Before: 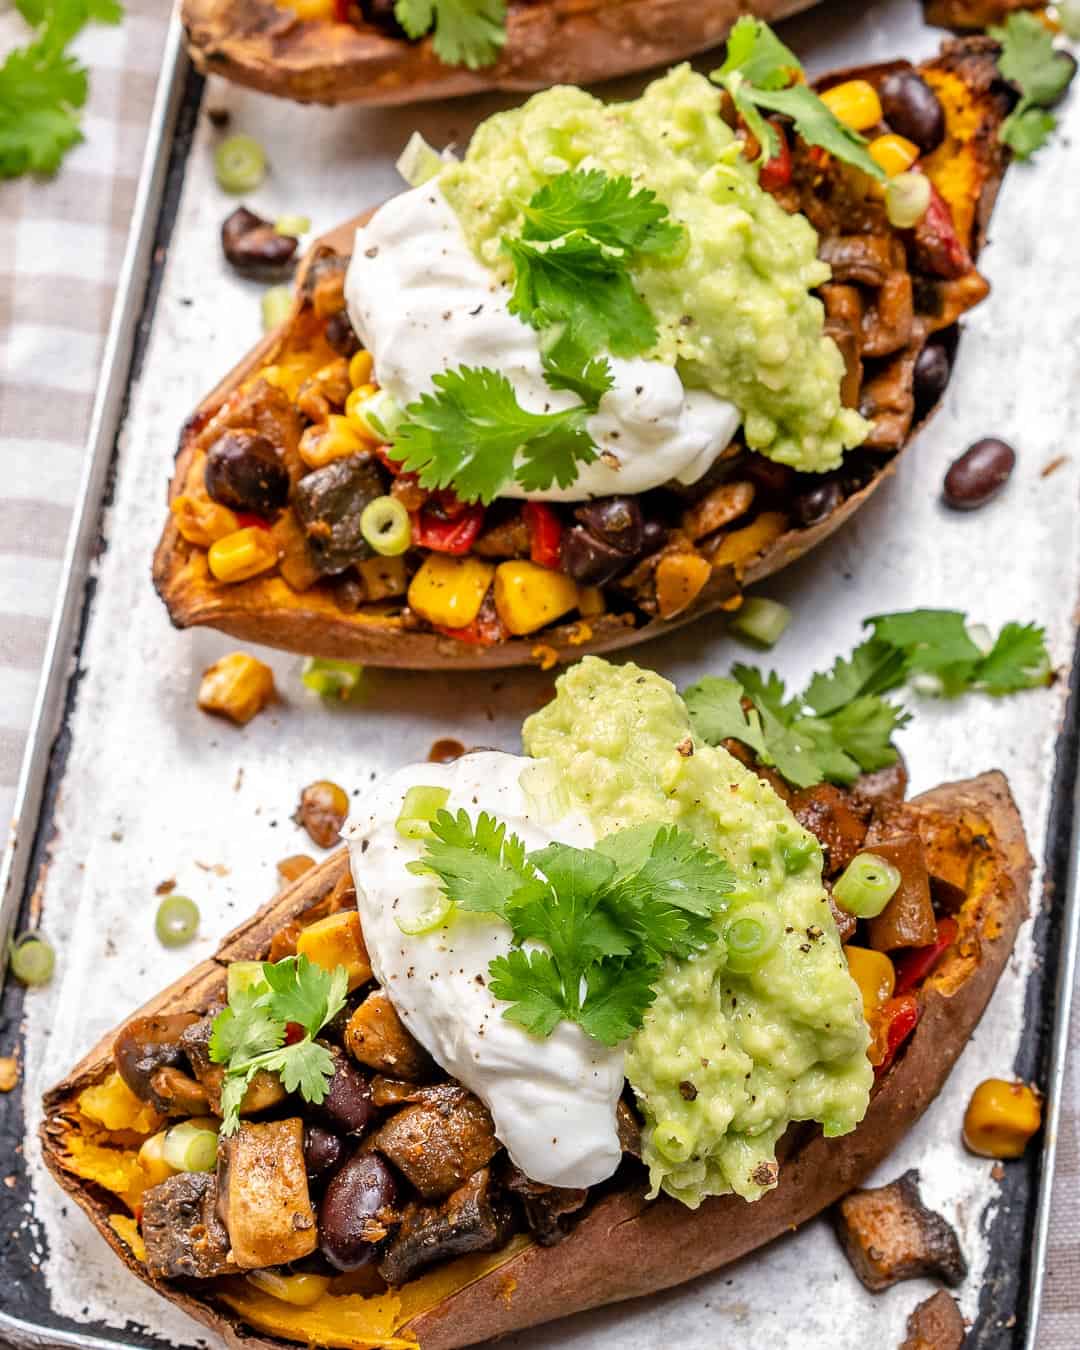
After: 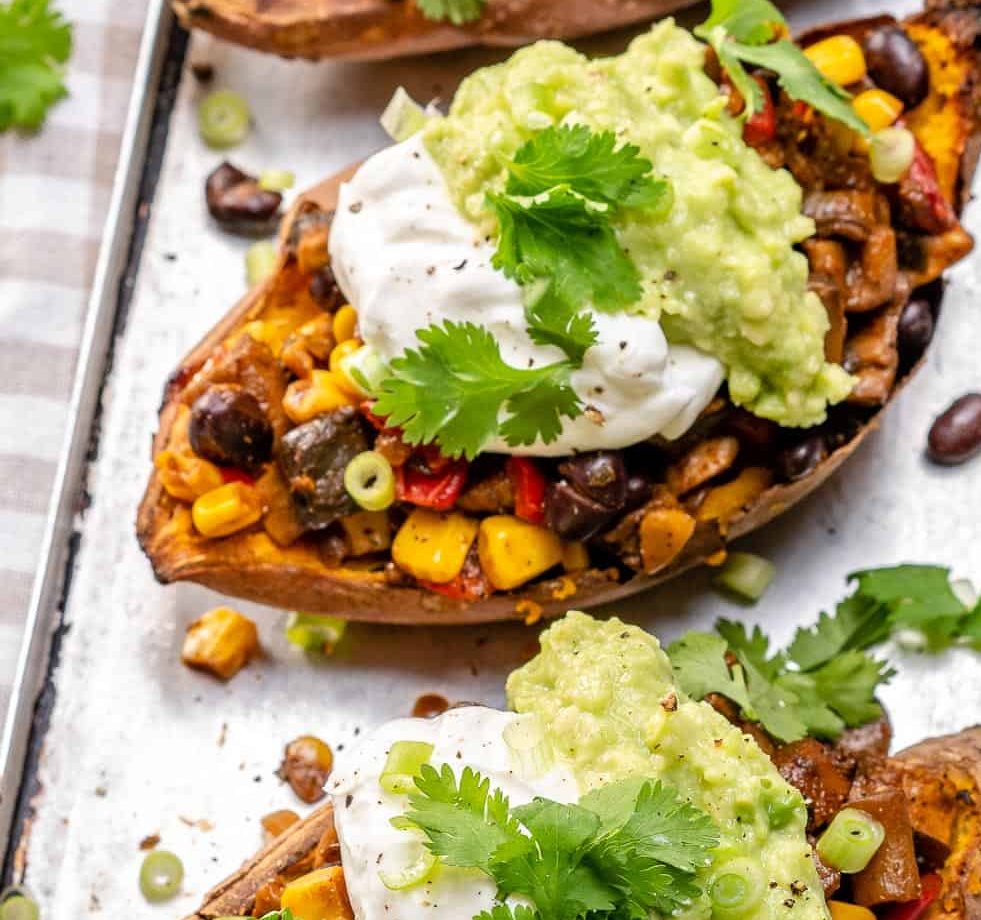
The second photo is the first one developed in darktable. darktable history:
crop: left 1.524%, top 3.391%, right 7.571%, bottom 28.432%
